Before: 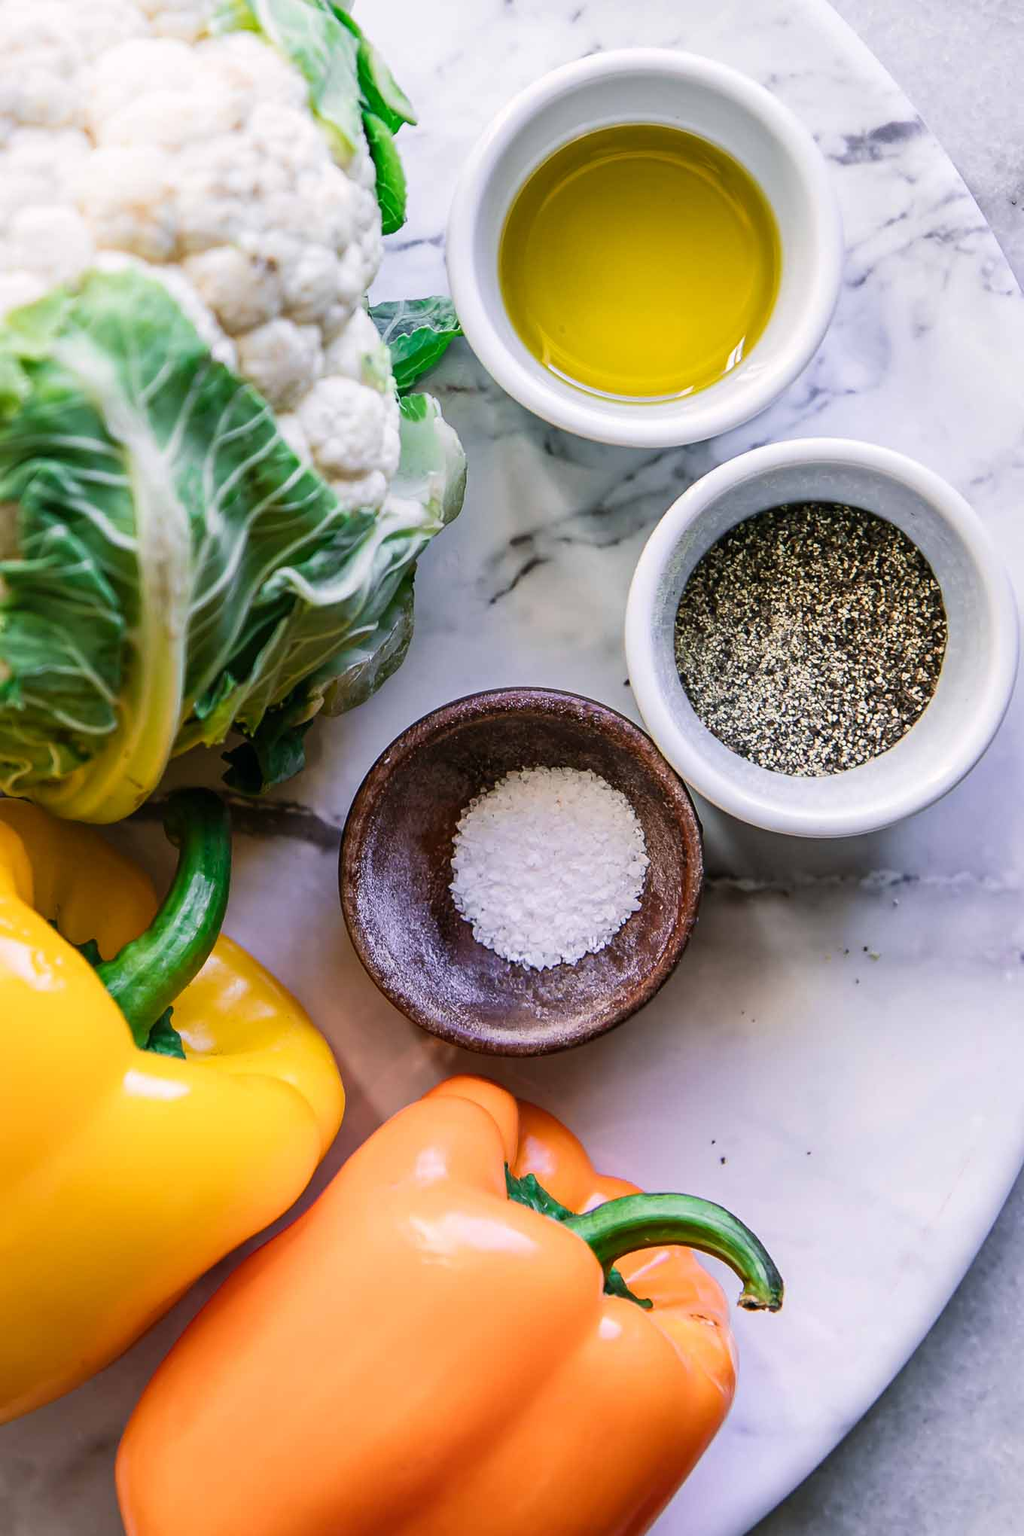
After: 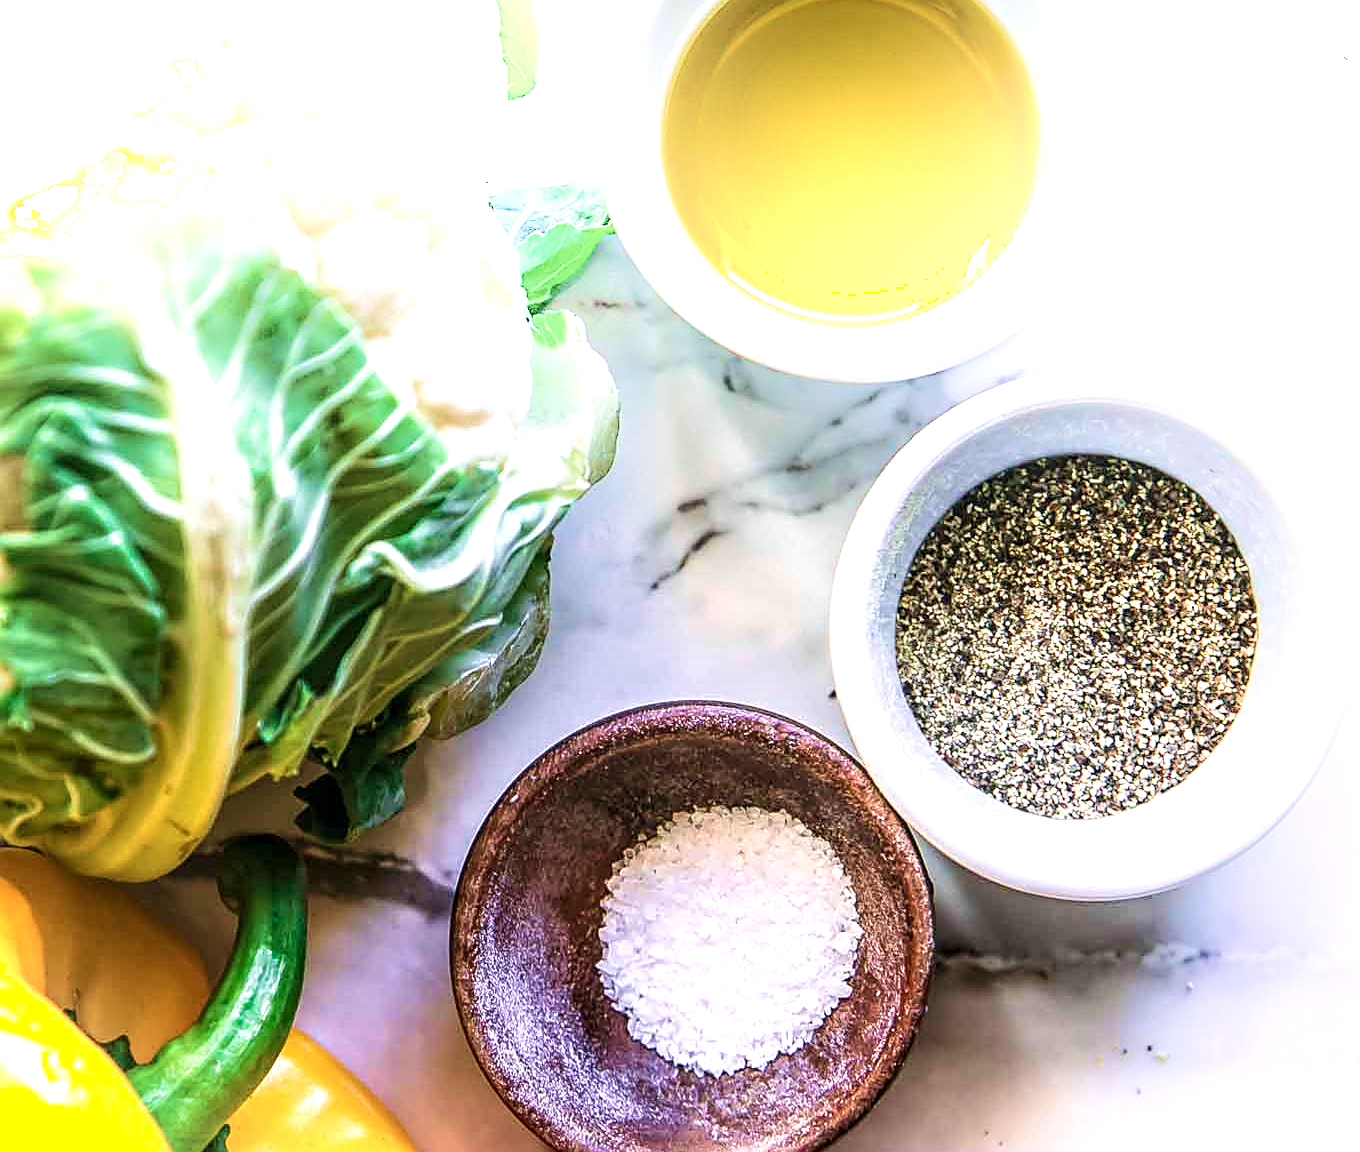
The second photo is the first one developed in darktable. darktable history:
exposure: black level correction 0, exposure 0.704 EV, compensate highlight preservation false
velvia: strength 44.84%
shadows and highlights: highlights 72, soften with gaussian
local contrast: highlights 63%, detail 143%, midtone range 0.434
sharpen: on, module defaults
crop and rotate: top 10.425%, bottom 33.084%
